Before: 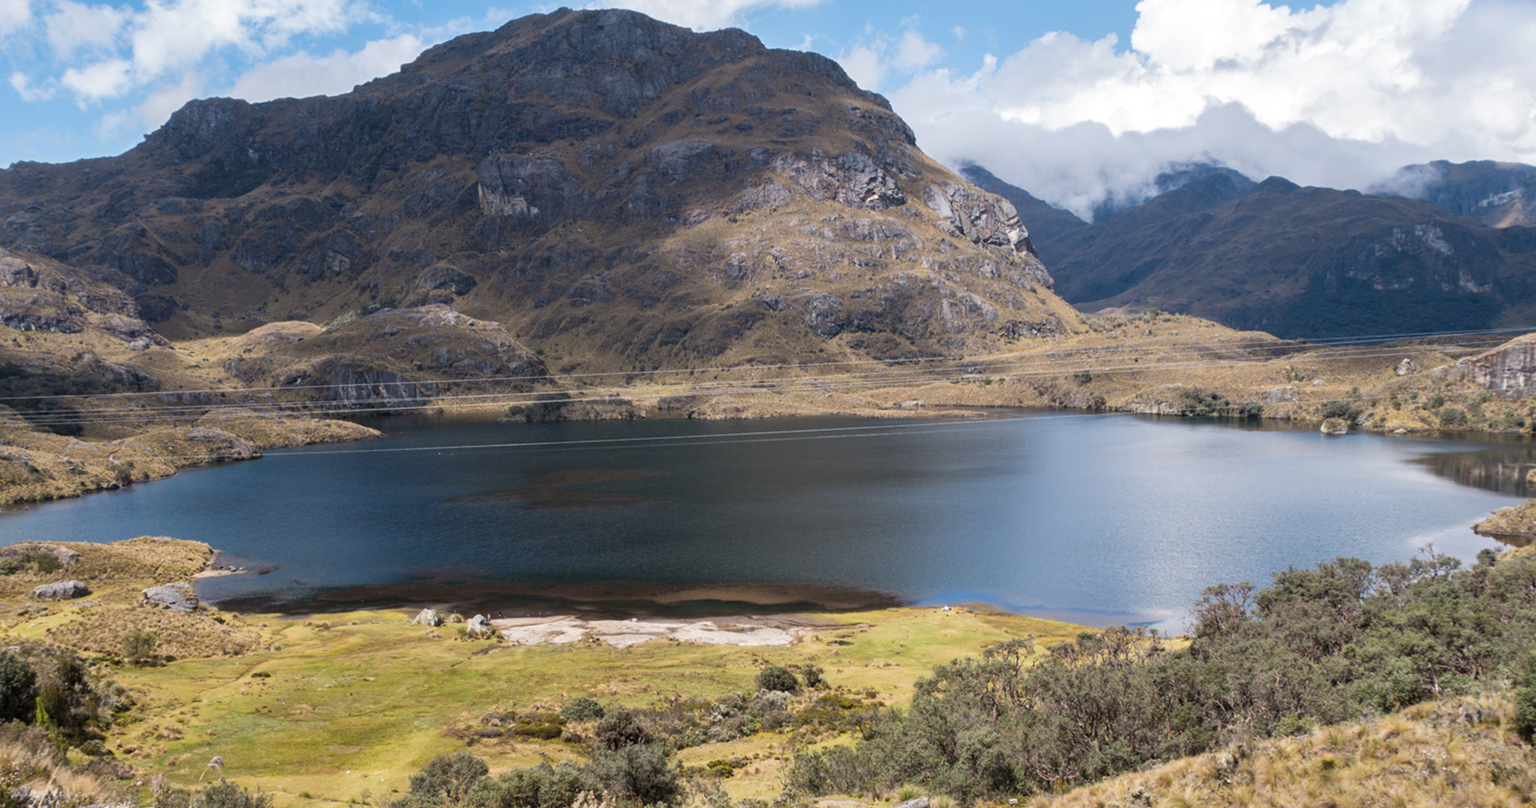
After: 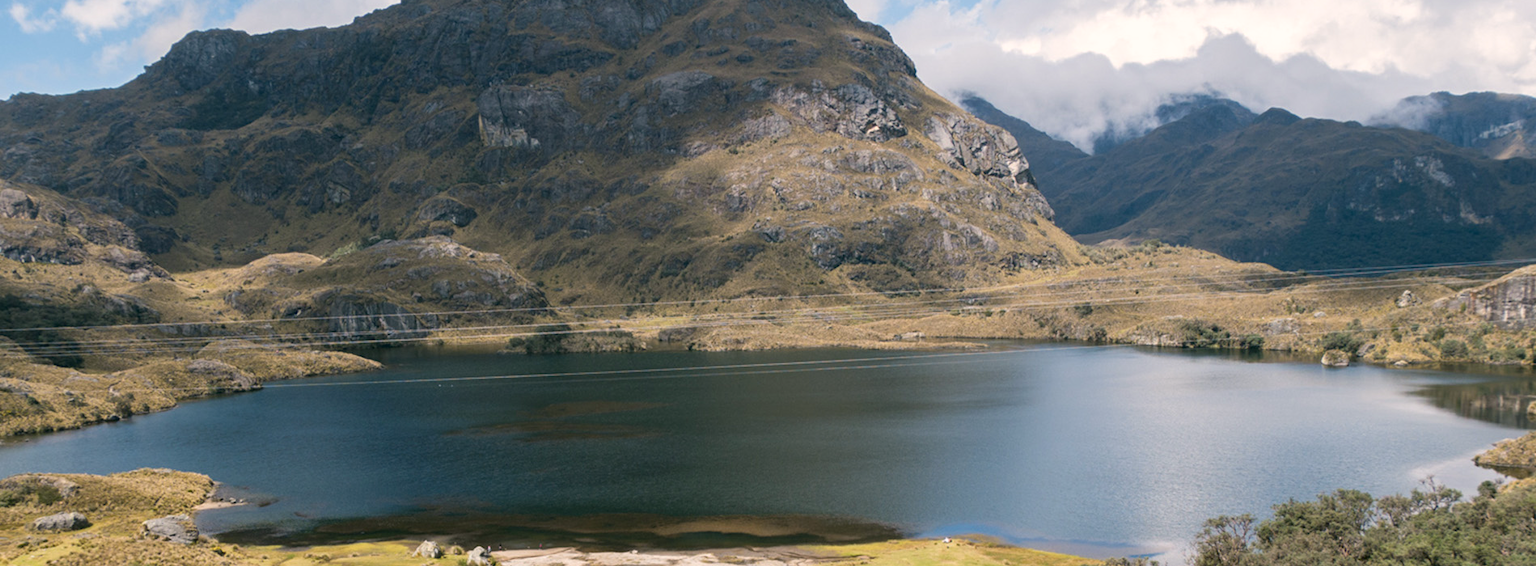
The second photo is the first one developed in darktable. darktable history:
crop and rotate: top 8.545%, bottom 21.448%
color correction: highlights a* 4.18, highlights b* 4.92, shadows a* -7.79, shadows b* 4.74
